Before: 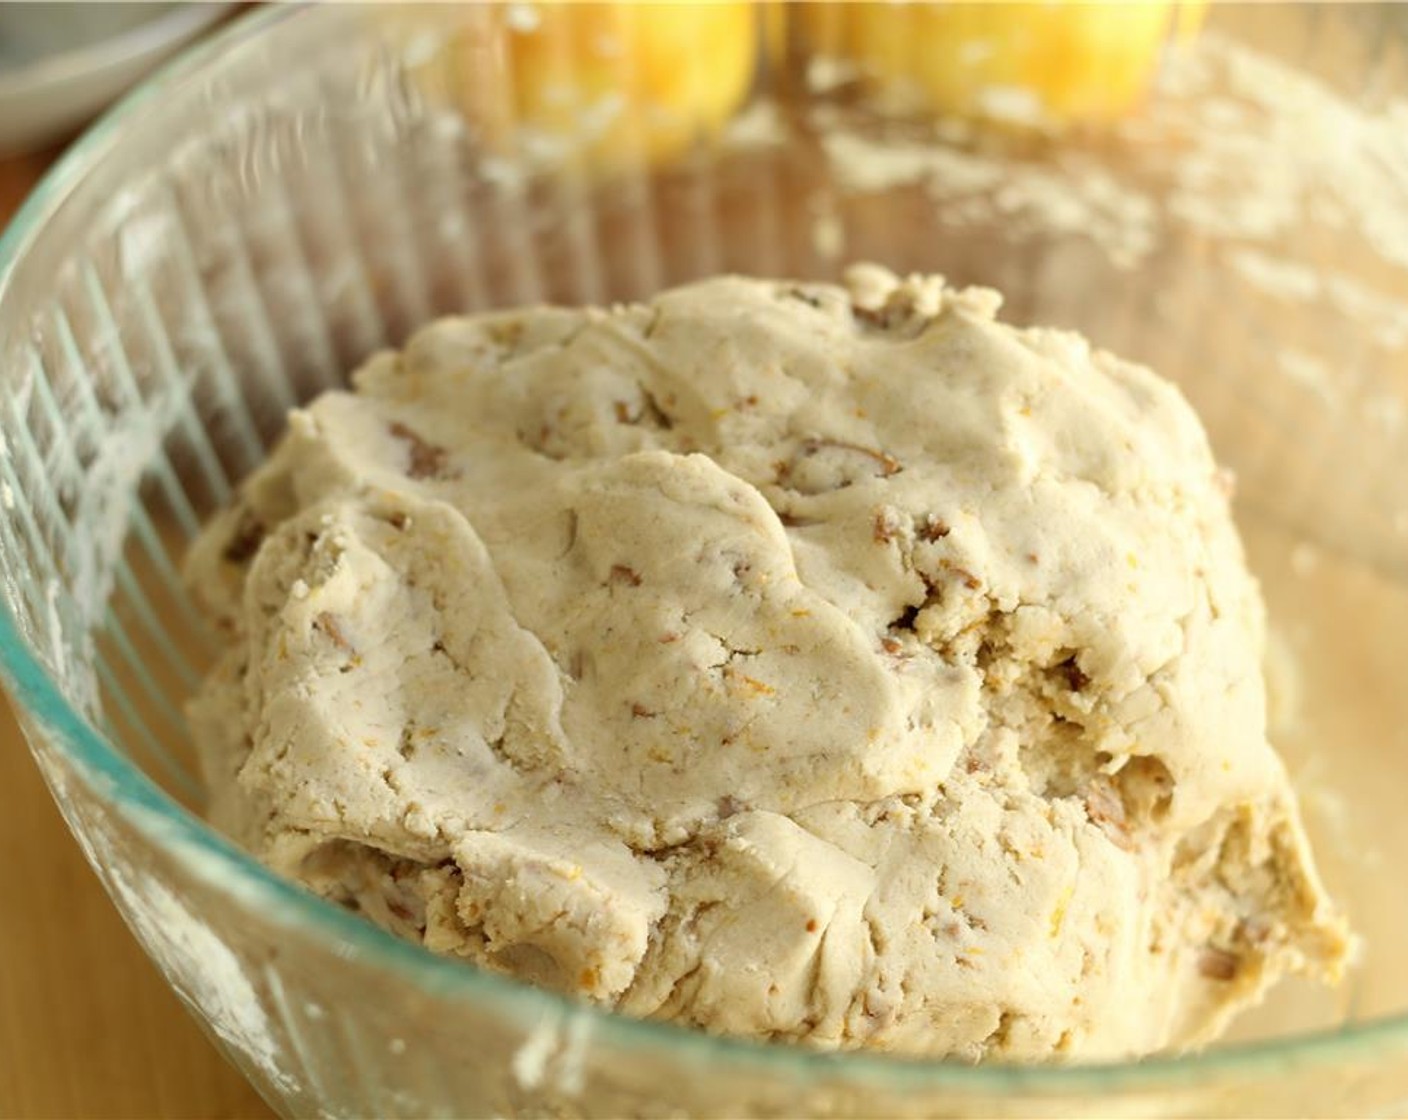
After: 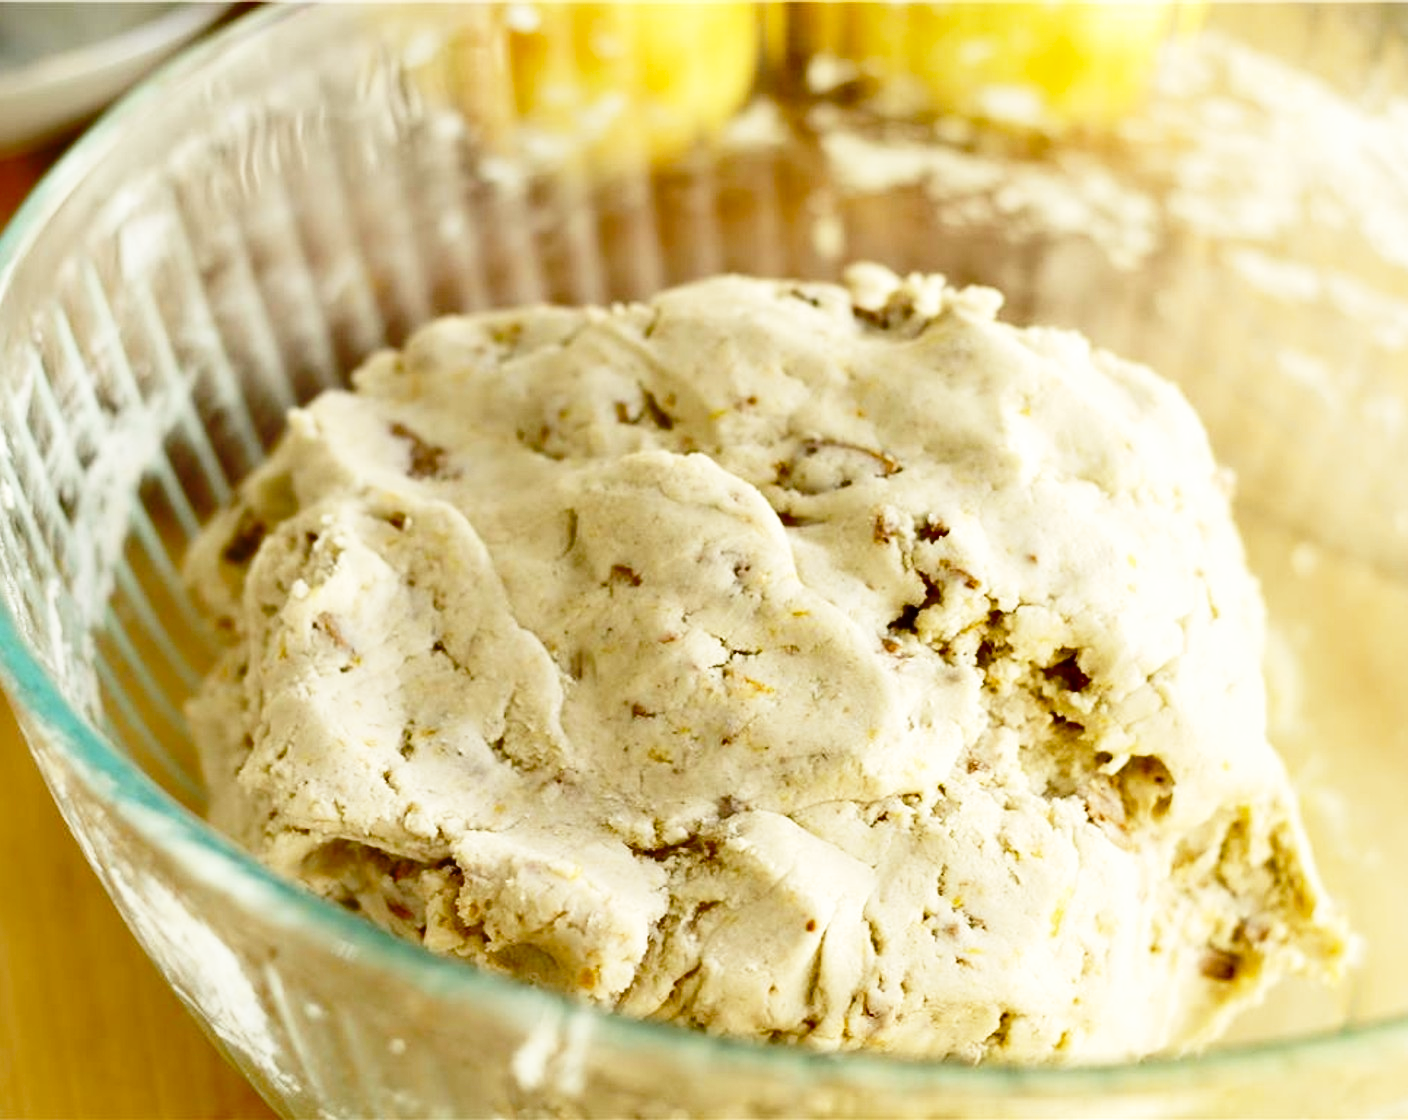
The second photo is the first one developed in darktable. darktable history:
base curve: curves: ch0 [(0, 0) (0.032, 0.037) (0.105, 0.228) (0.435, 0.76) (0.856, 0.983) (1, 1)], preserve colors none
shadows and highlights: low approximation 0.01, soften with gaussian
